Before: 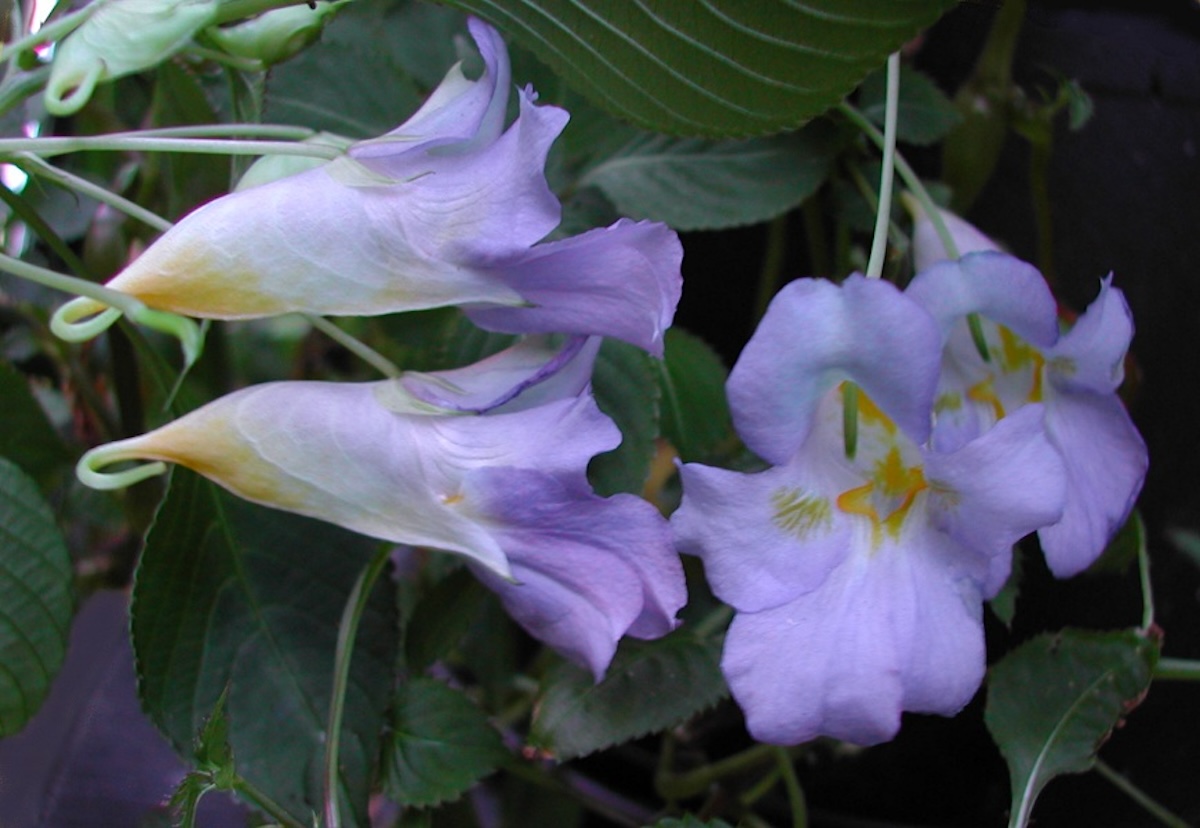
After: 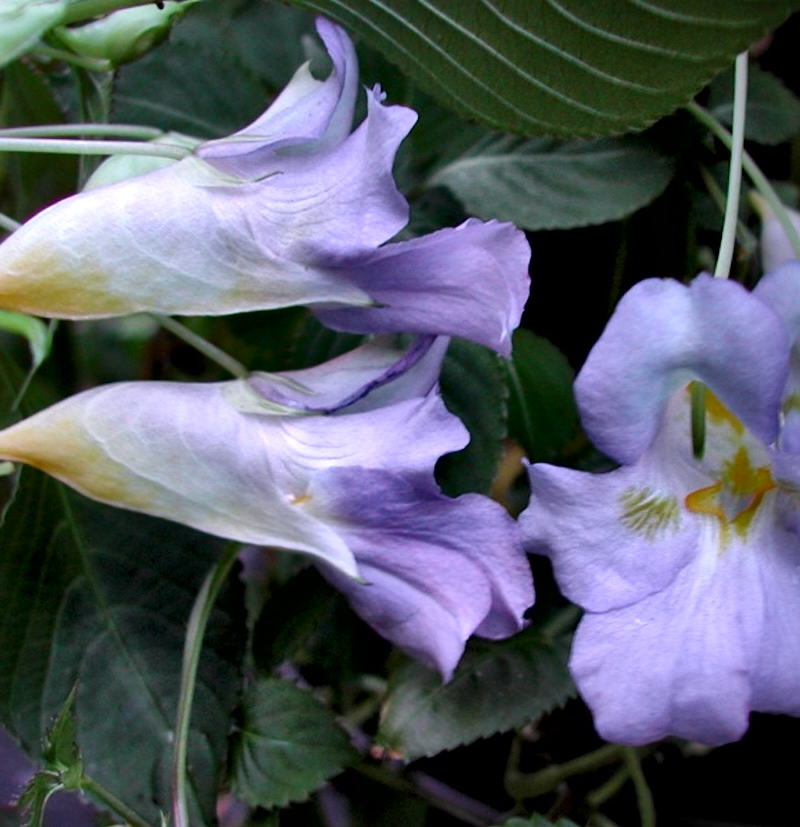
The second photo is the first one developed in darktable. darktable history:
local contrast: mode bilateral grid, contrast 45, coarseness 69, detail 215%, midtone range 0.2
crop and rotate: left 12.71%, right 20.563%
